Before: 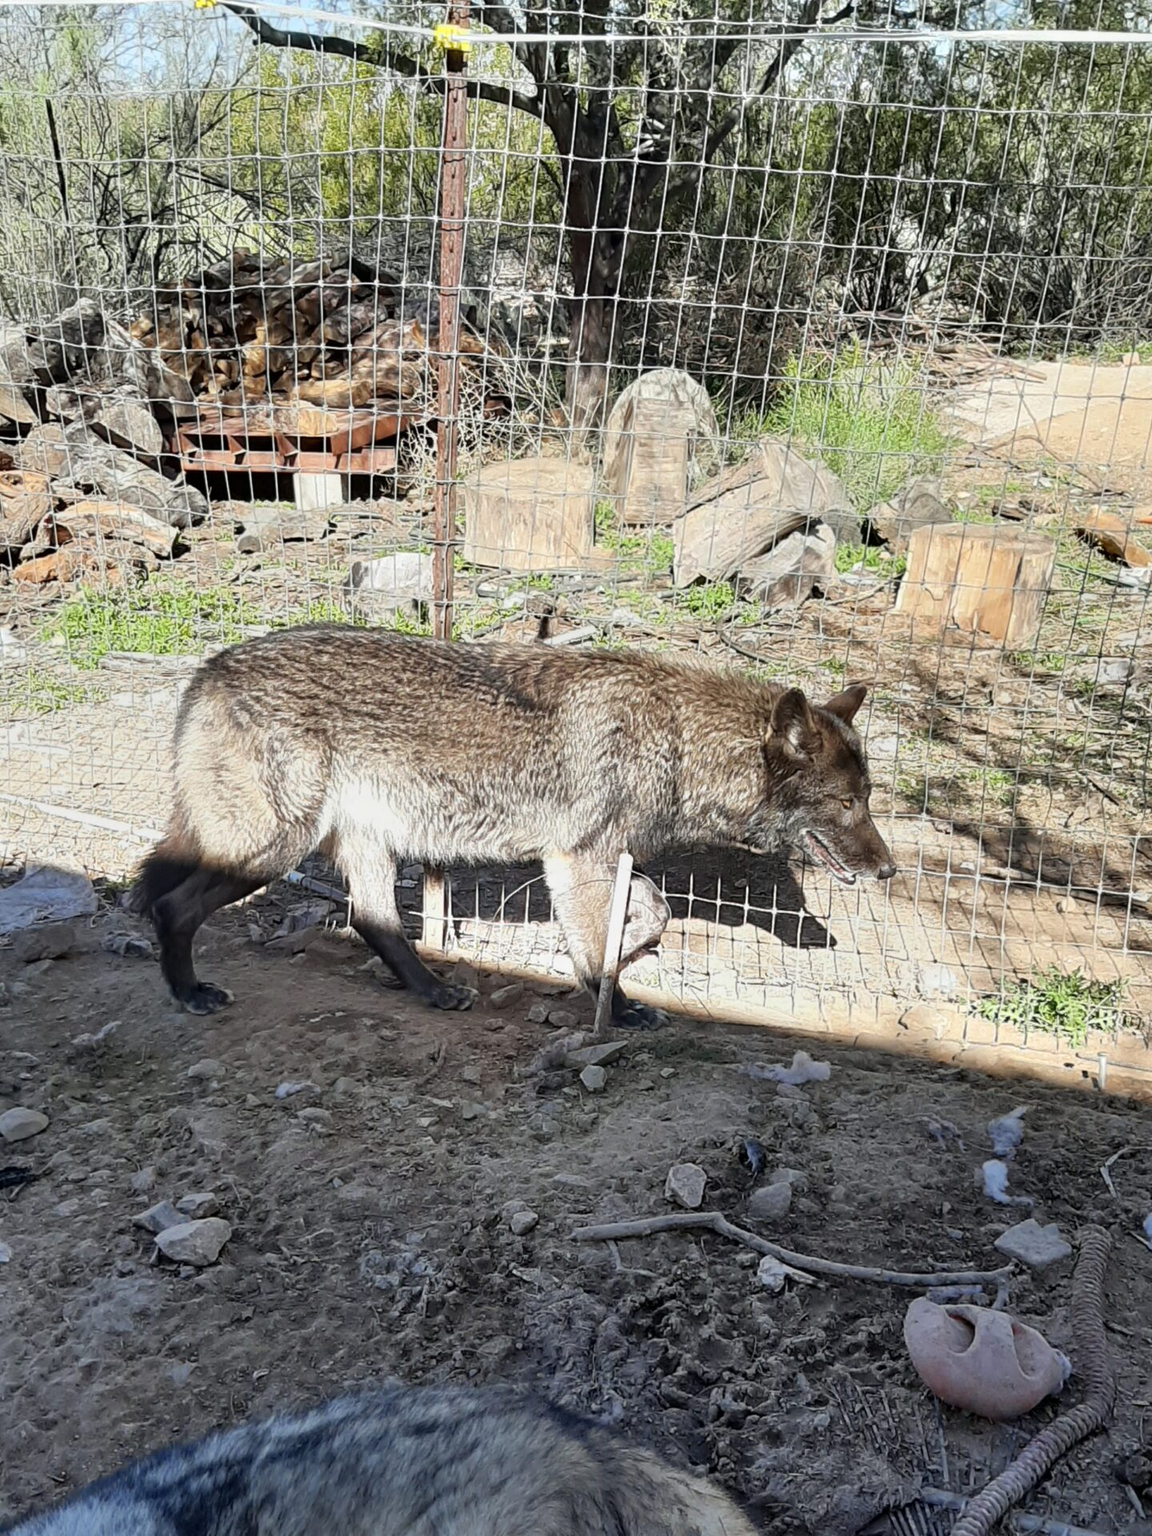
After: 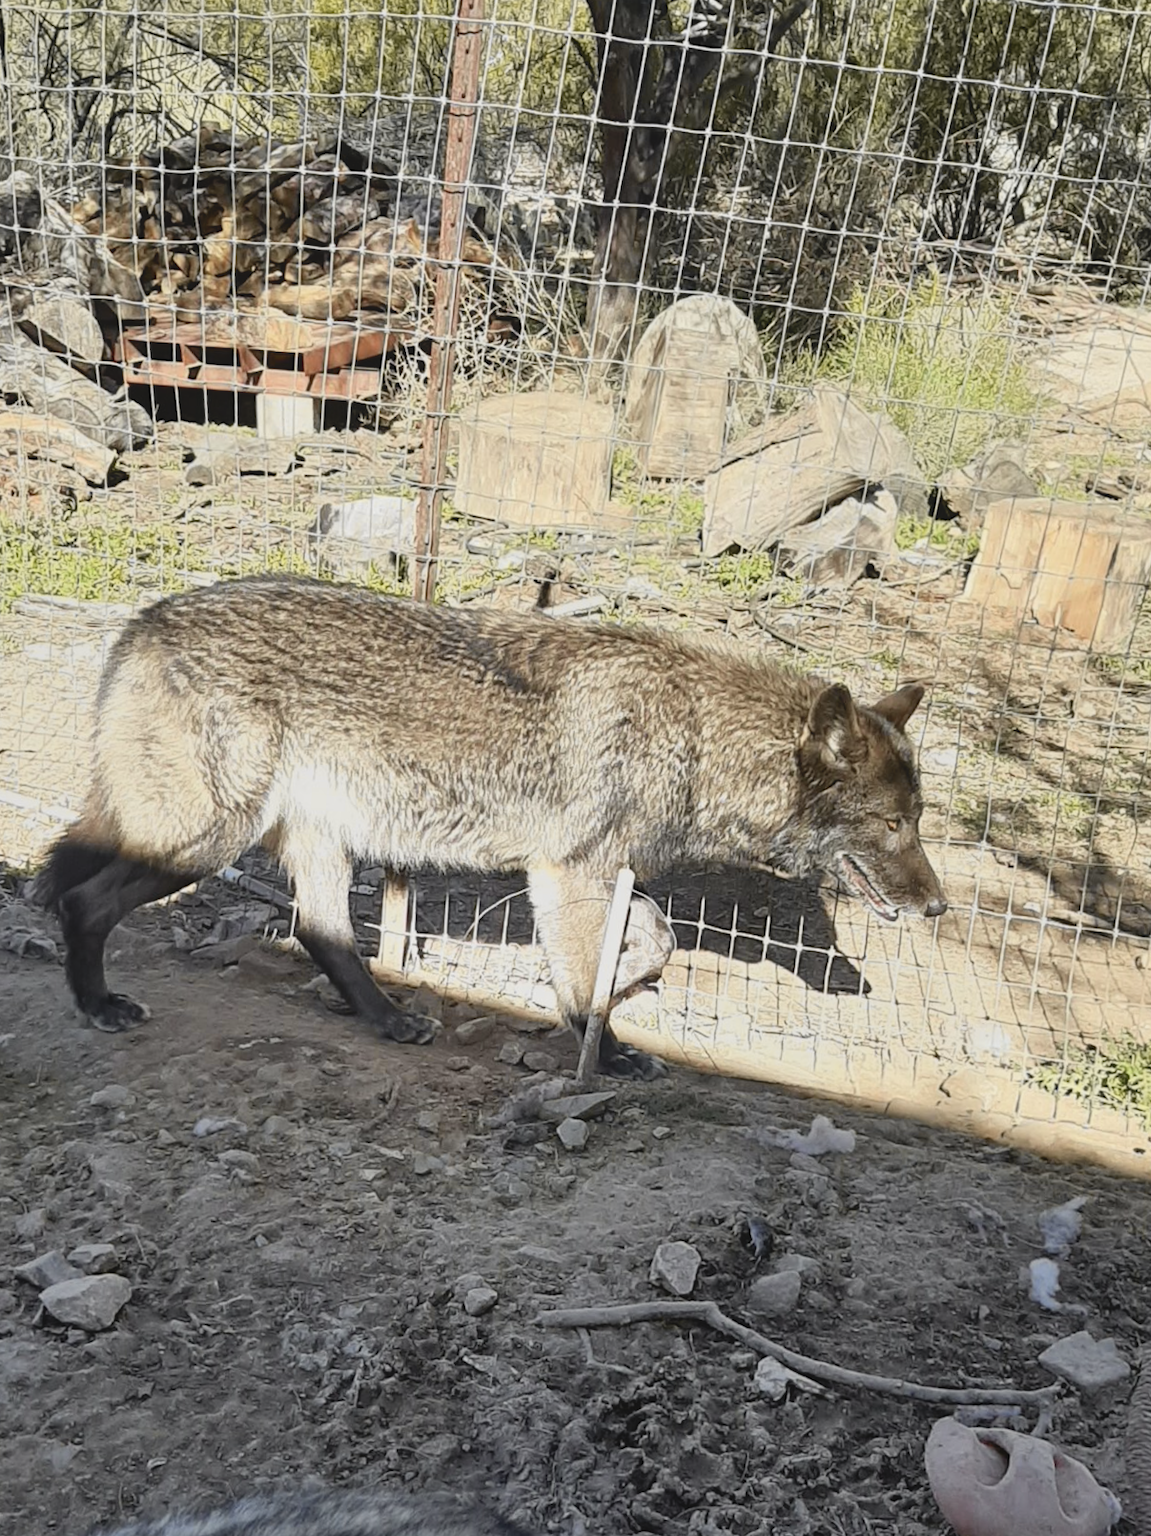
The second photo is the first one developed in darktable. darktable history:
local contrast: highlights 68%, shadows 68%, detail 82%, midtone range 0.325
tone curve: curves: ch0 [(0, 0) (0.765, 0.816) (1, 1)]; ch1 [(0, 0) (0.425, 0.464) (0.5, 0.5) (0.531, 0.522) (0.588, 0.575) (0.994, 0.939)]; ch2 [(0, 0) (0.398, 0.435) (0.455, 0.481) (0.501, 0.504) (0.529, 0.544) (0.584, 0.585) (1, 0.911)], color space Lab, independent channels
crop and rotate: angle -3.27°, left 5.211%, top 5.211%, right 4.607%, bottom 4.607%
